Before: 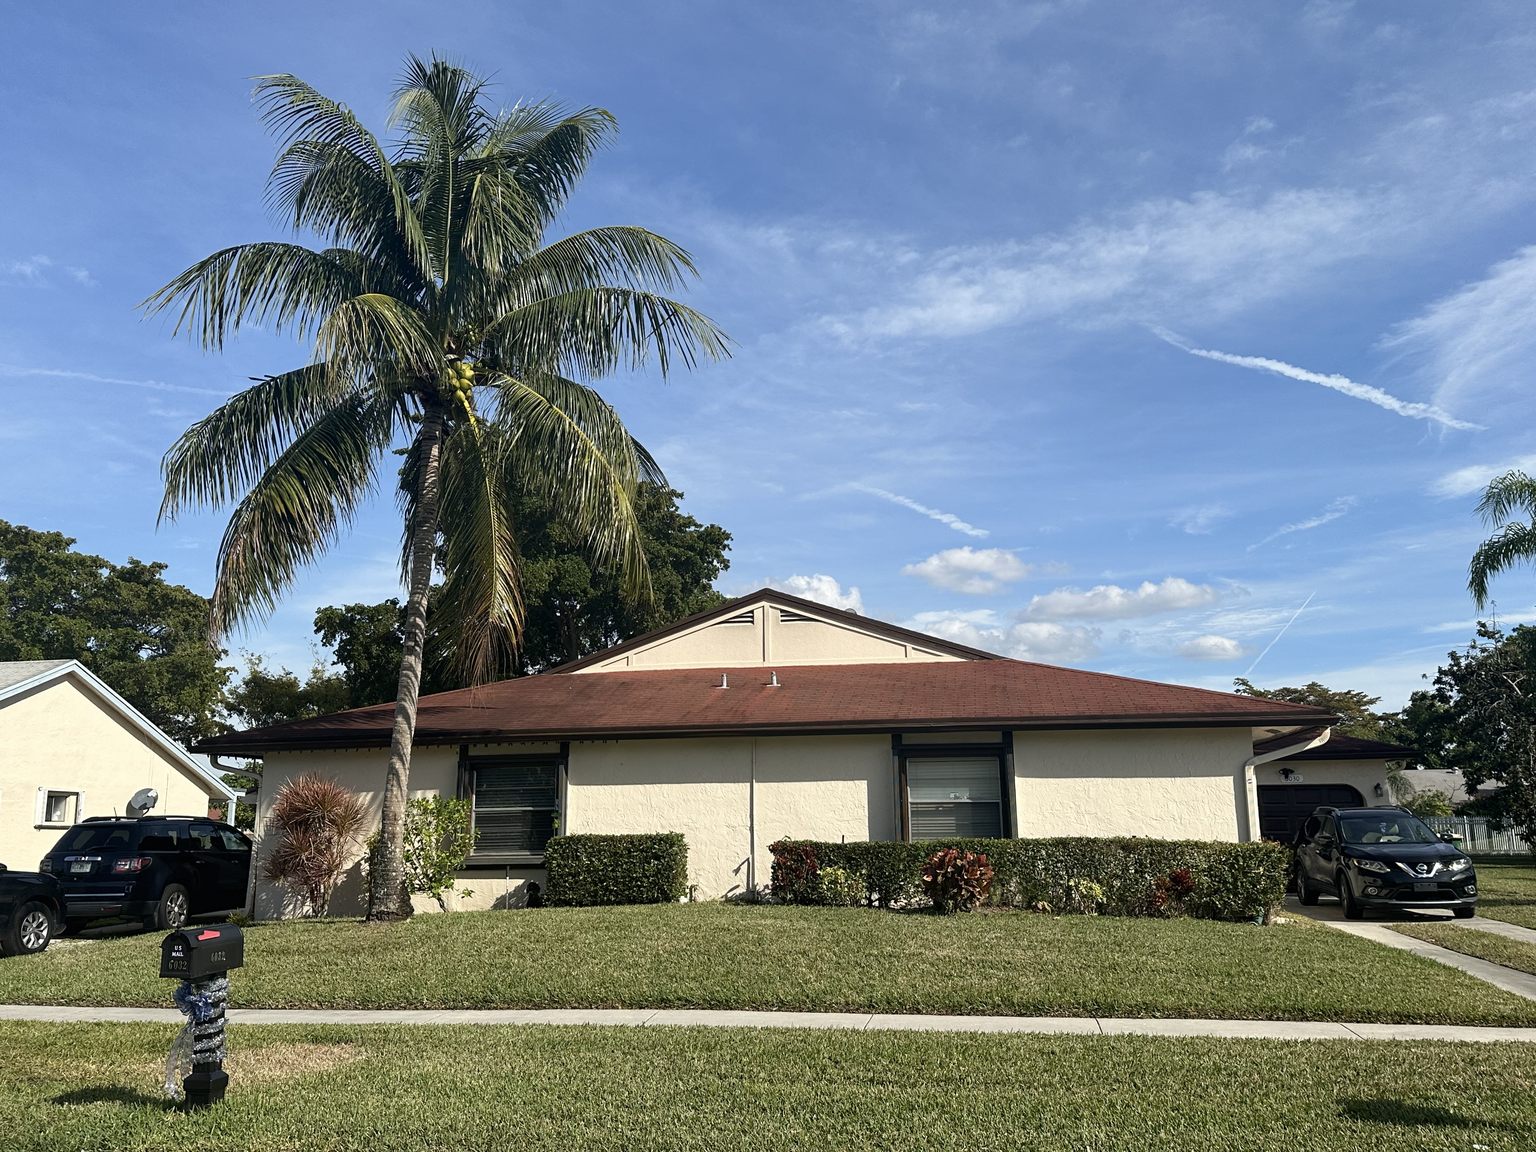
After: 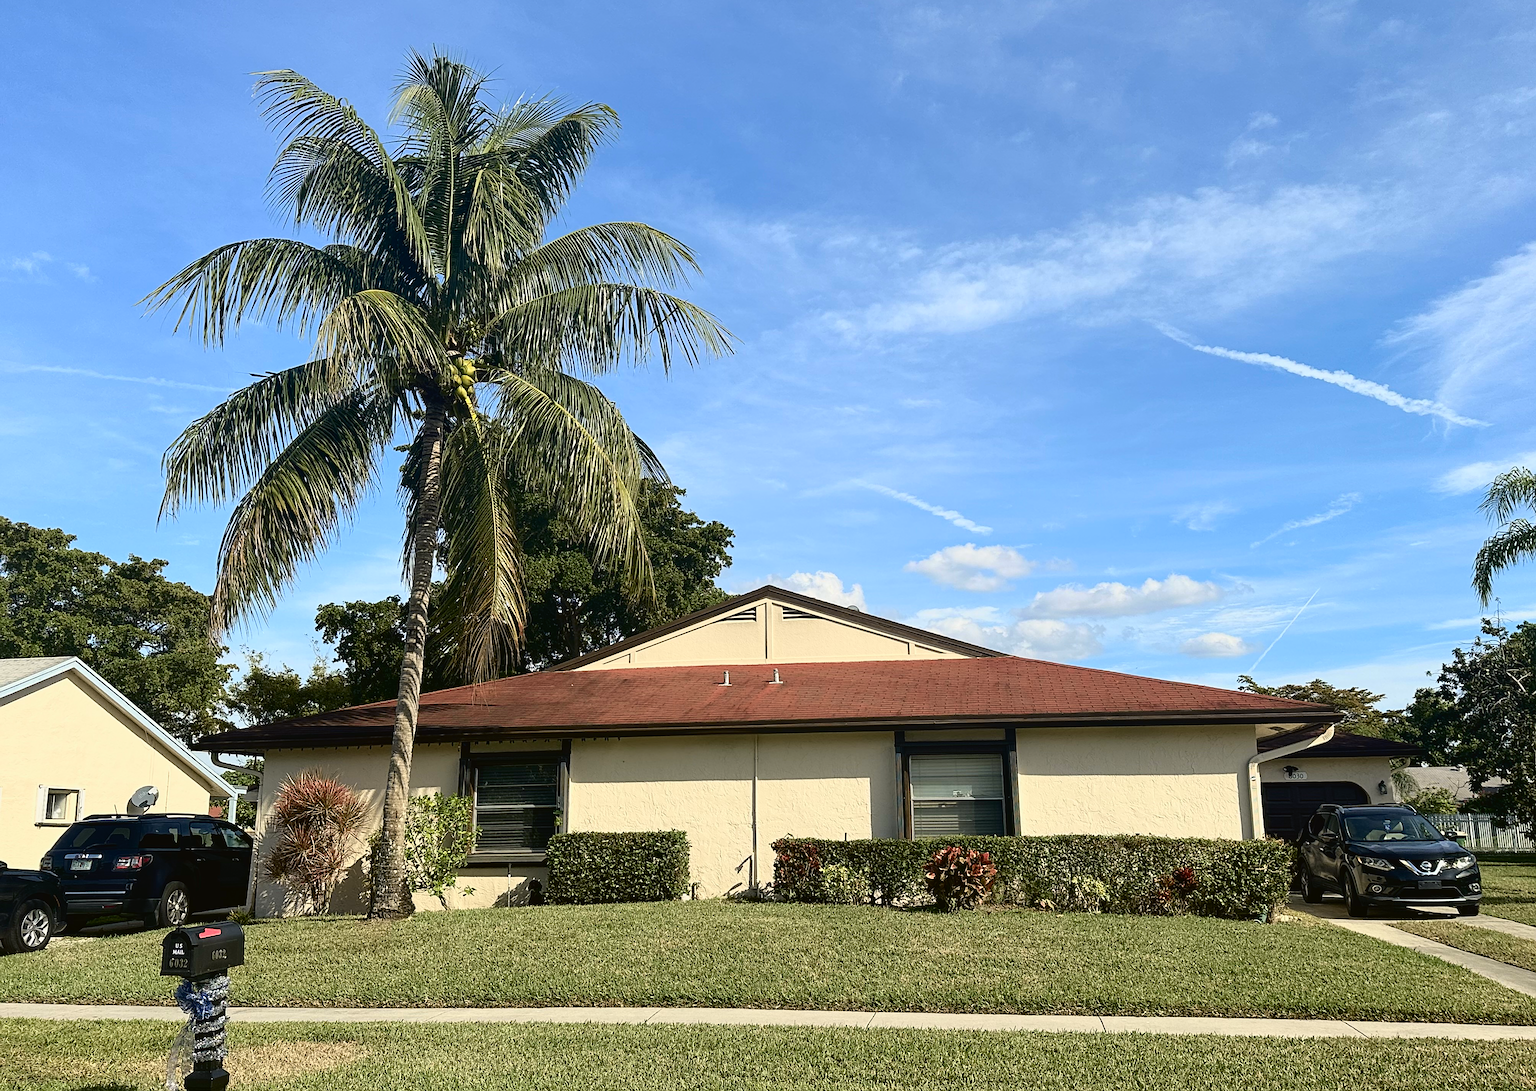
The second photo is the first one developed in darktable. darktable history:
crop: top 0.448%, right 0.264%, bottom 5.045%
sharpen: on, module defaults
tone curve: curves: ch0 [(0, 0.021) (0.049, 0.044) (0.152, 0.14) (0.328, 0.377) (0.473, 0.543) (0.641, 0.705) (0.85, 0.894) (1, 0.969)]; ch1 [(0, 0) (0.302, 0.331) (0.427, 0.433) (0.472, 0.47) (0.502, 0.503) (0.527, 0.521) (0.564, 0.58) (0.614, 0.626) (0.677, 0.701) (0.859, 0.885) (1, 1)]; ch2 [(0, 0) (0.33, 0.301) (0.447, 0.44) (0.487, 0.496) (0.502, 0.516) (0.535, 0.563) (0.565, 0.593) (0.618, 0.628) (1, 1)], color space Lab, independent channels, preserve colors none
